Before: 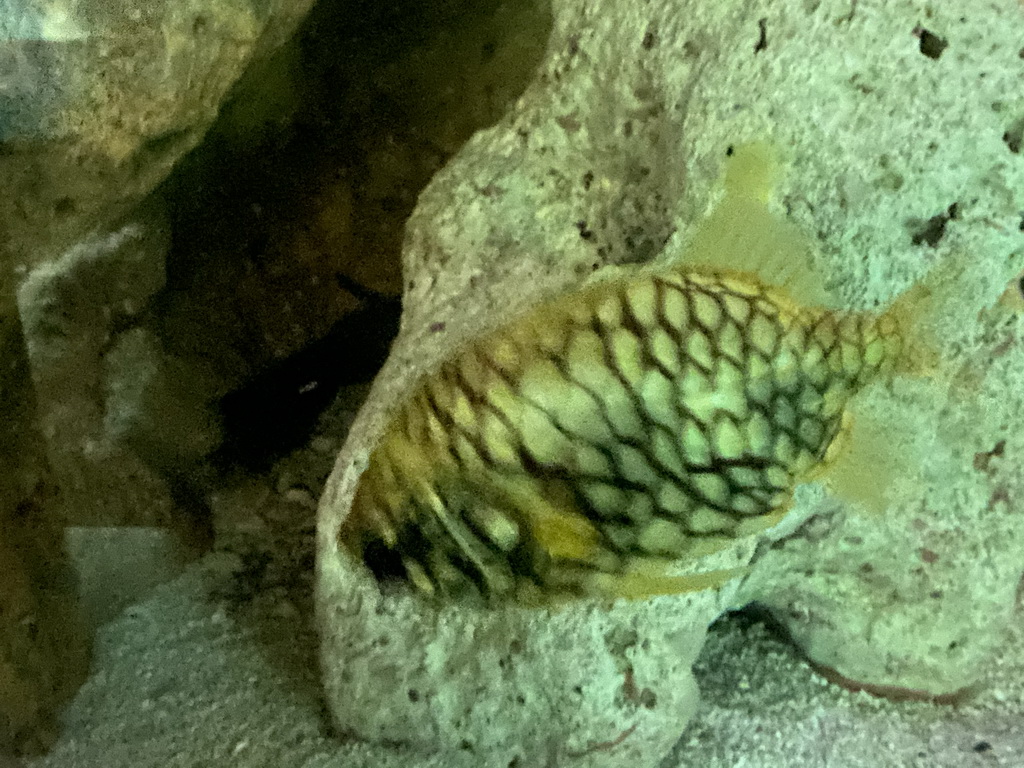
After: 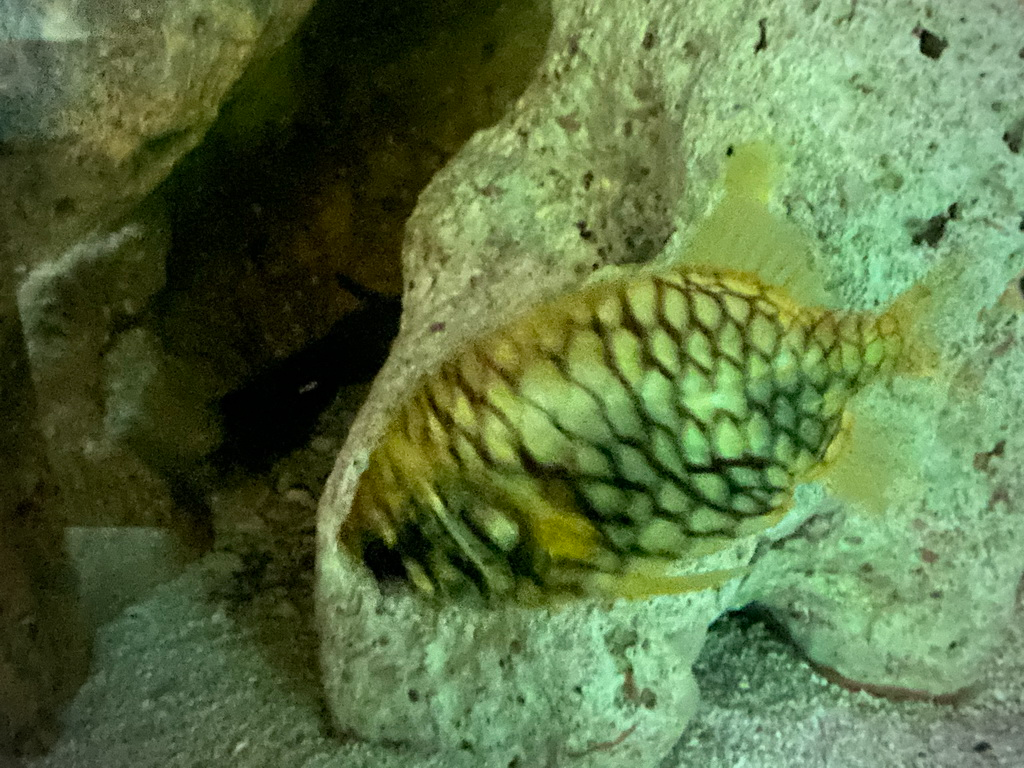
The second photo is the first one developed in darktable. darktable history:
vignetting: fall-off radius 63.97%, brightness -0.575
